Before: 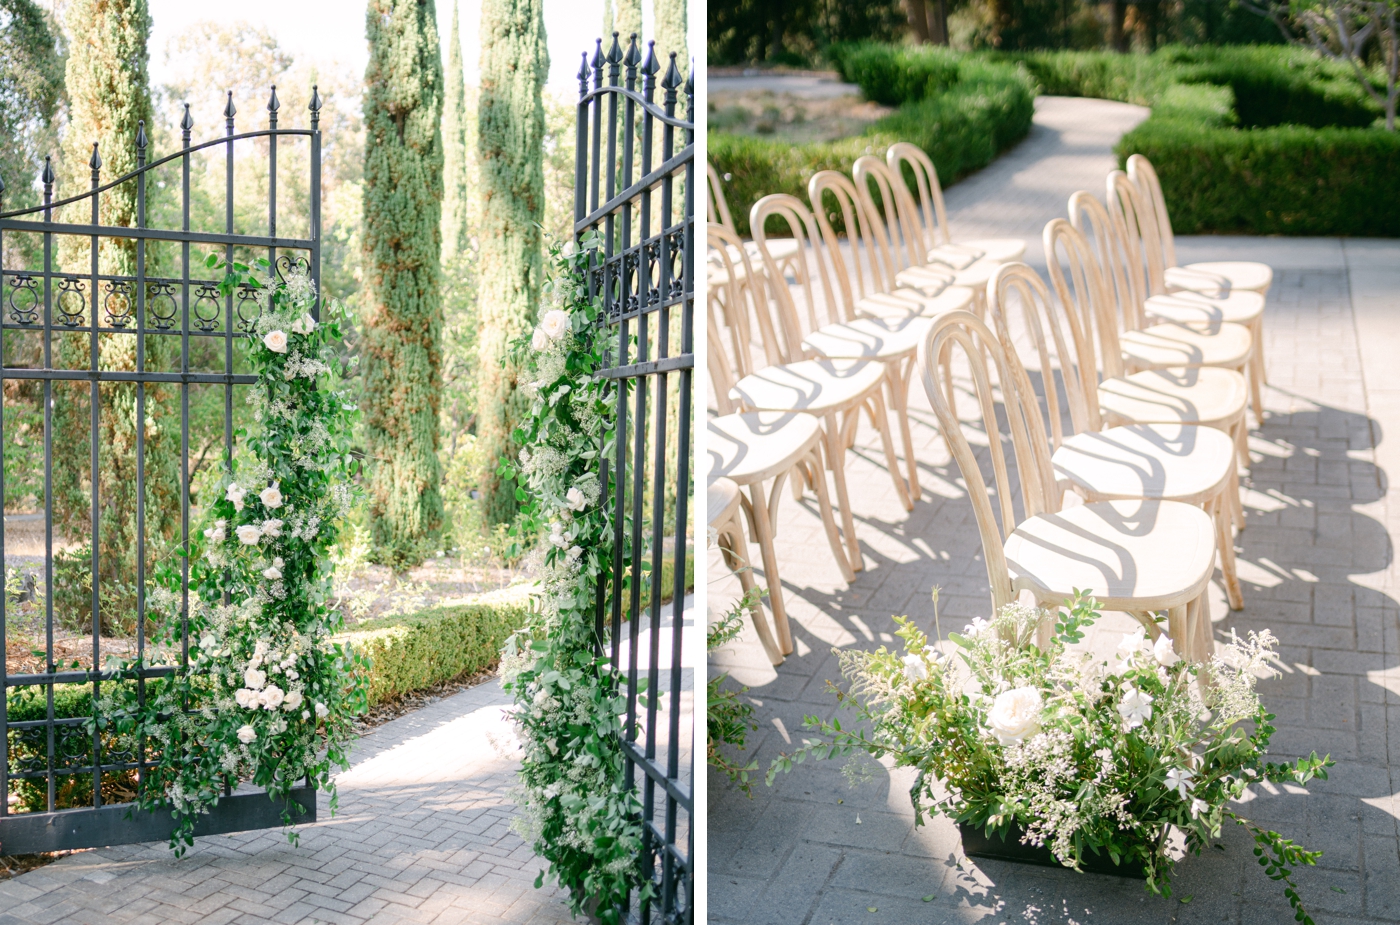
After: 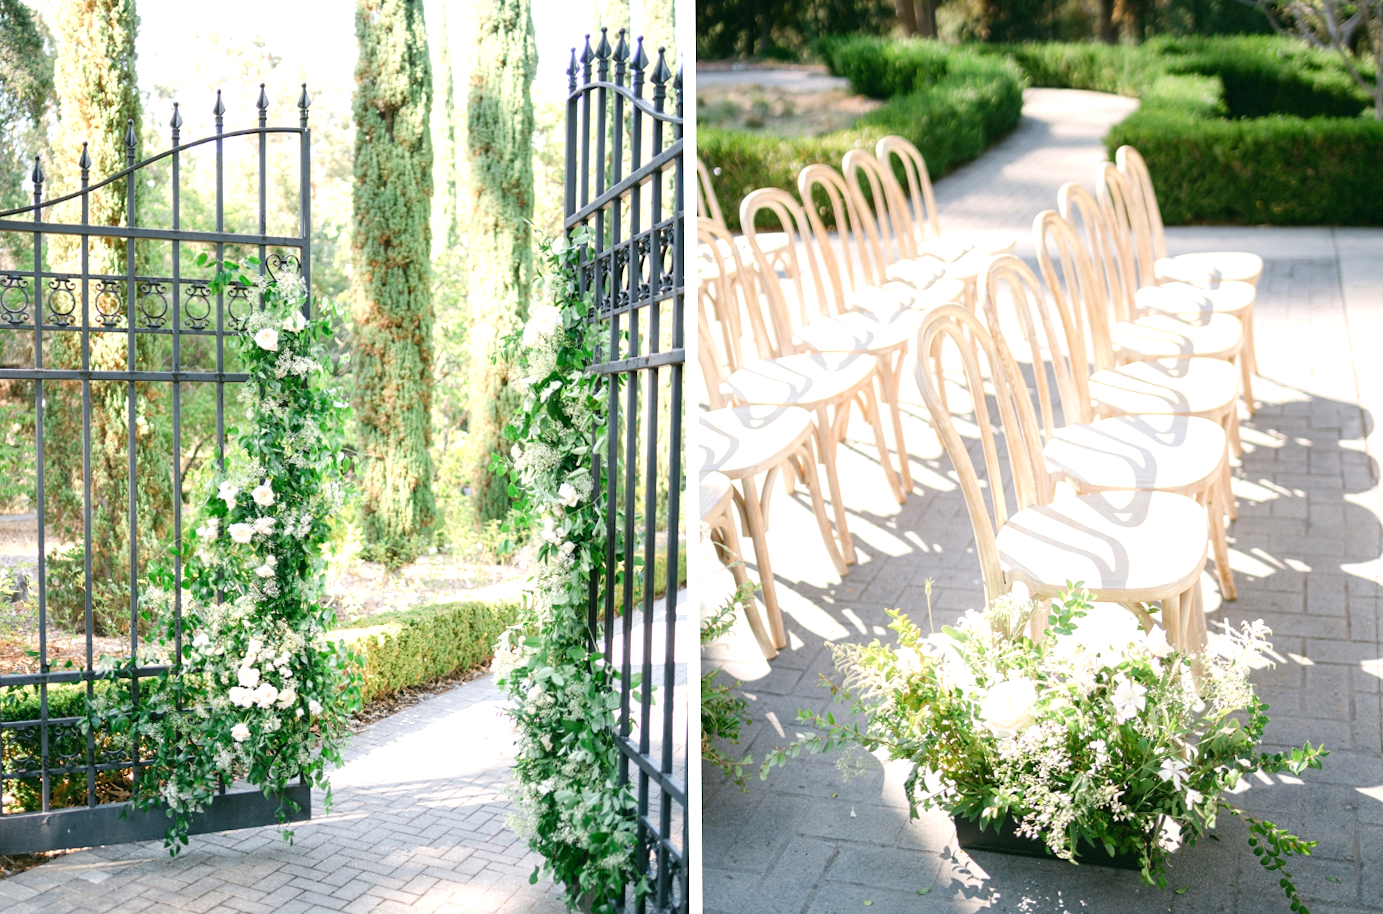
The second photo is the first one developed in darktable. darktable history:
rotate and perspective: rotation -0.45°, automatic cropping original format, crop left 0.008, crop right 0.992, crop top 0.012, crop bottom 0.988
exposure: black level correction 0, exposure 0.5 EV, compensate highlight preservation false
